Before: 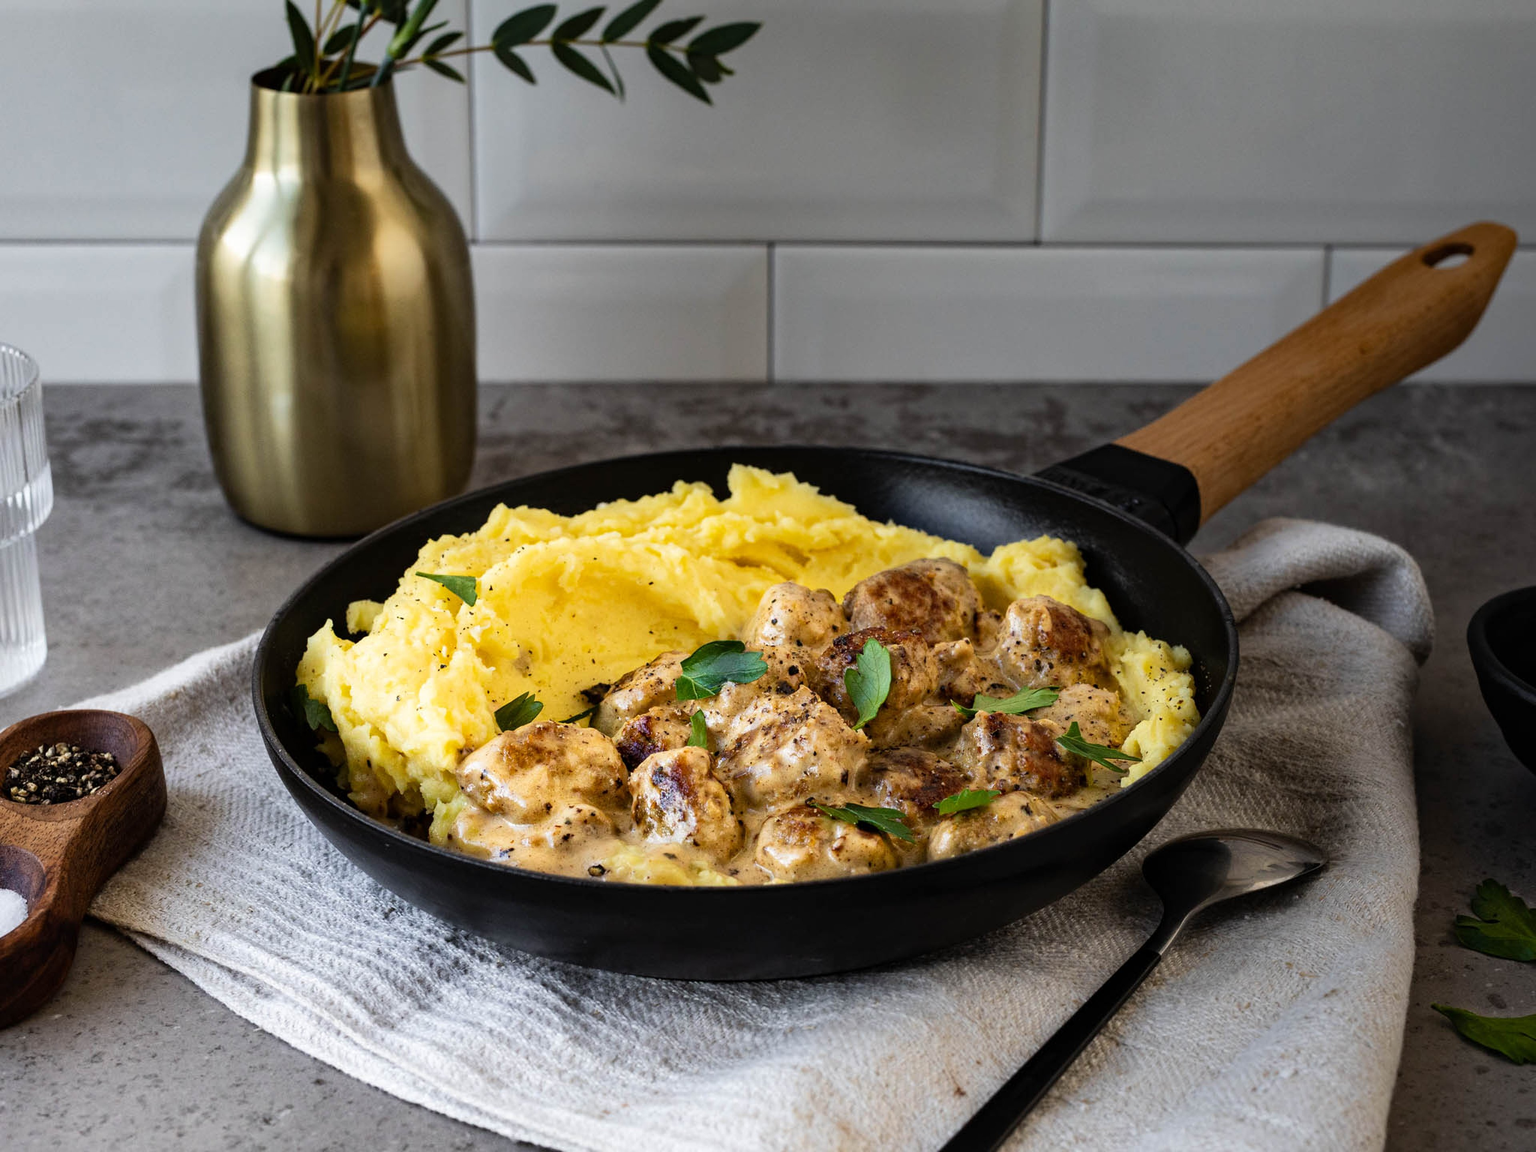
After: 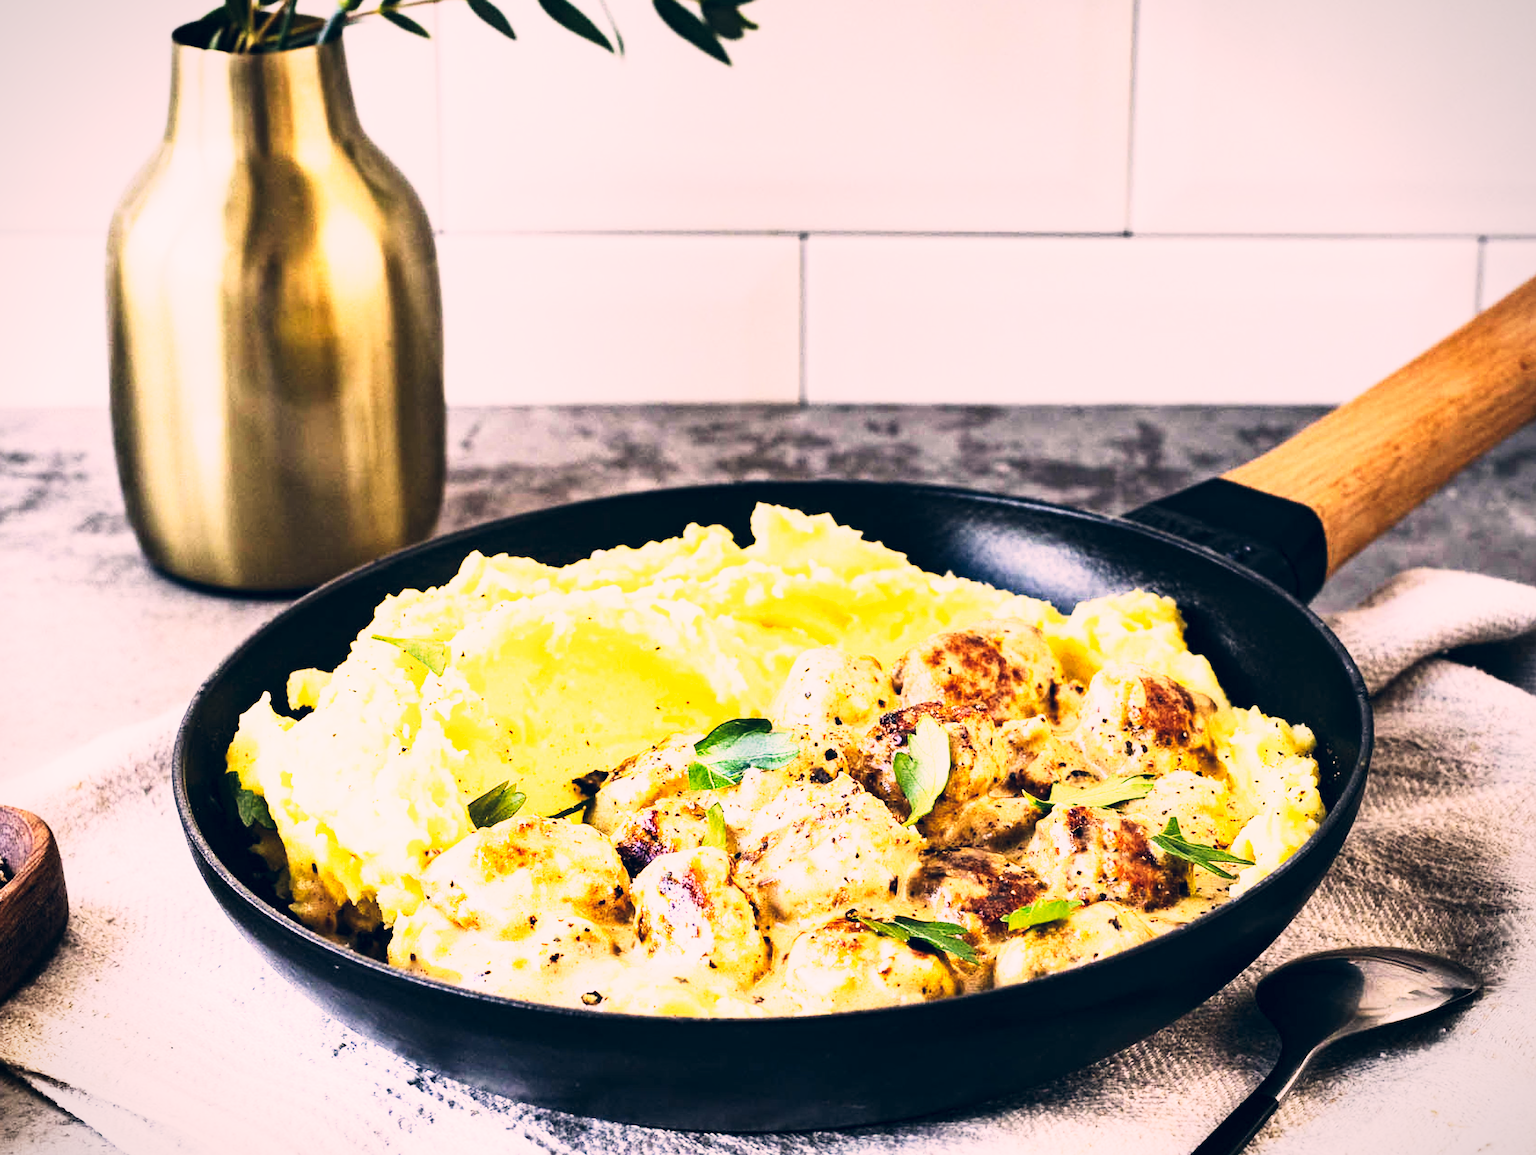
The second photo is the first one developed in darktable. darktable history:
vignetting: fall-off start 97.19%, brightness -0.345, width/height ratio 1.18
tone equalizer: -8 EV -0.436 EV, -7 EV -0.374 EV, -6 EV -0.371 EV, -5 EV -0.207 EV, -3 EV 0.226 EV, -2 EV 0.304 EV, -1 EV 0.365 EV, +0 EV 0.444 EV, edges refinement/feathering 500, mask exposure compensation -1.57 EV, preserve details no
tone curve: curves: ch0 [(0, 0.001) (0.139, 0.096) (0.311, 0.278) (0.495, 0.531) (0.718, 0.816) (0.841, 0.909) (1, 0.967)]; ch1 [(0, 0) (0.272, 0.249) (0.388, 0.385) (0.469, 0.456) (0.495, 0.497) (0.538, 0.554) (0.578, 0.605) (0.707, 0.778) (1, 1)]; ch2 [(0, 0) (0.125, 0.089) (0.353, 0.329) (0.443, 0.408) (0.502, 0.499) (0.557, 0.542) (0.608, 0.635) (1, 1)], preserve colors none
base curve: curves: ch0 [(0, 0) (0.688, 0.865) (1, 1)], preserve colors none
crop and rotate: left 7.22%, top 4.434%, right 10.614%, bottom 13.164%
exposure: exposure 0.923 EV, compensate exposure bias true, compensate highlight preservation false
contrast brightness saturation: contrast 0.198, brightness 0.157, saturation 0.221
color correction: highlights a* 14.37, highlights b* 5.93, shadows a* -6.04, shadows b* -15.53, saturation 0.849
